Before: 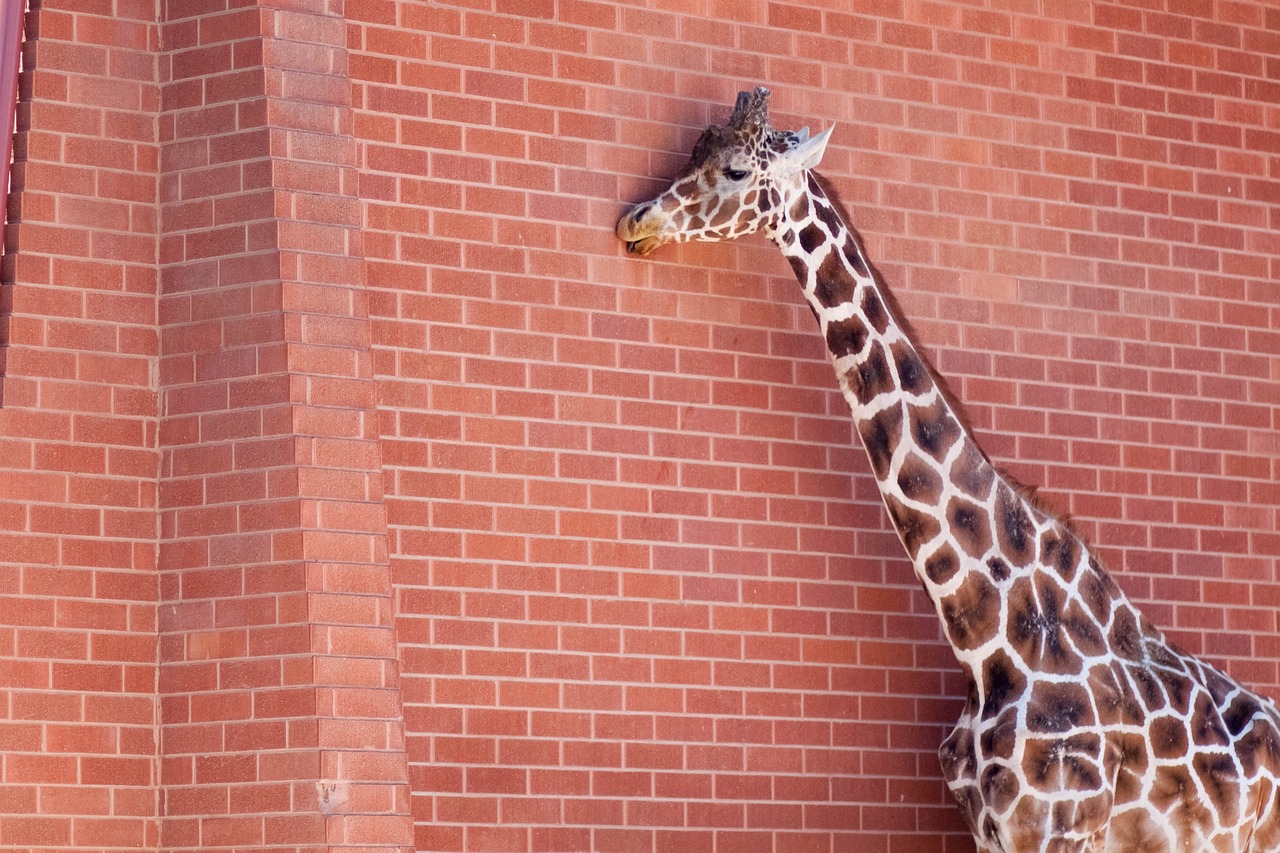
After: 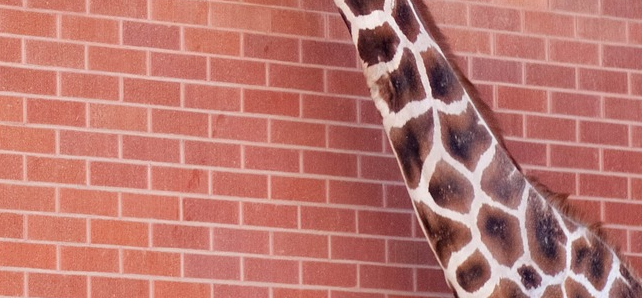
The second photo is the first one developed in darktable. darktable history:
crop: left 36.7%, top 34.265%, right 13.135%, bottom 30.746%
